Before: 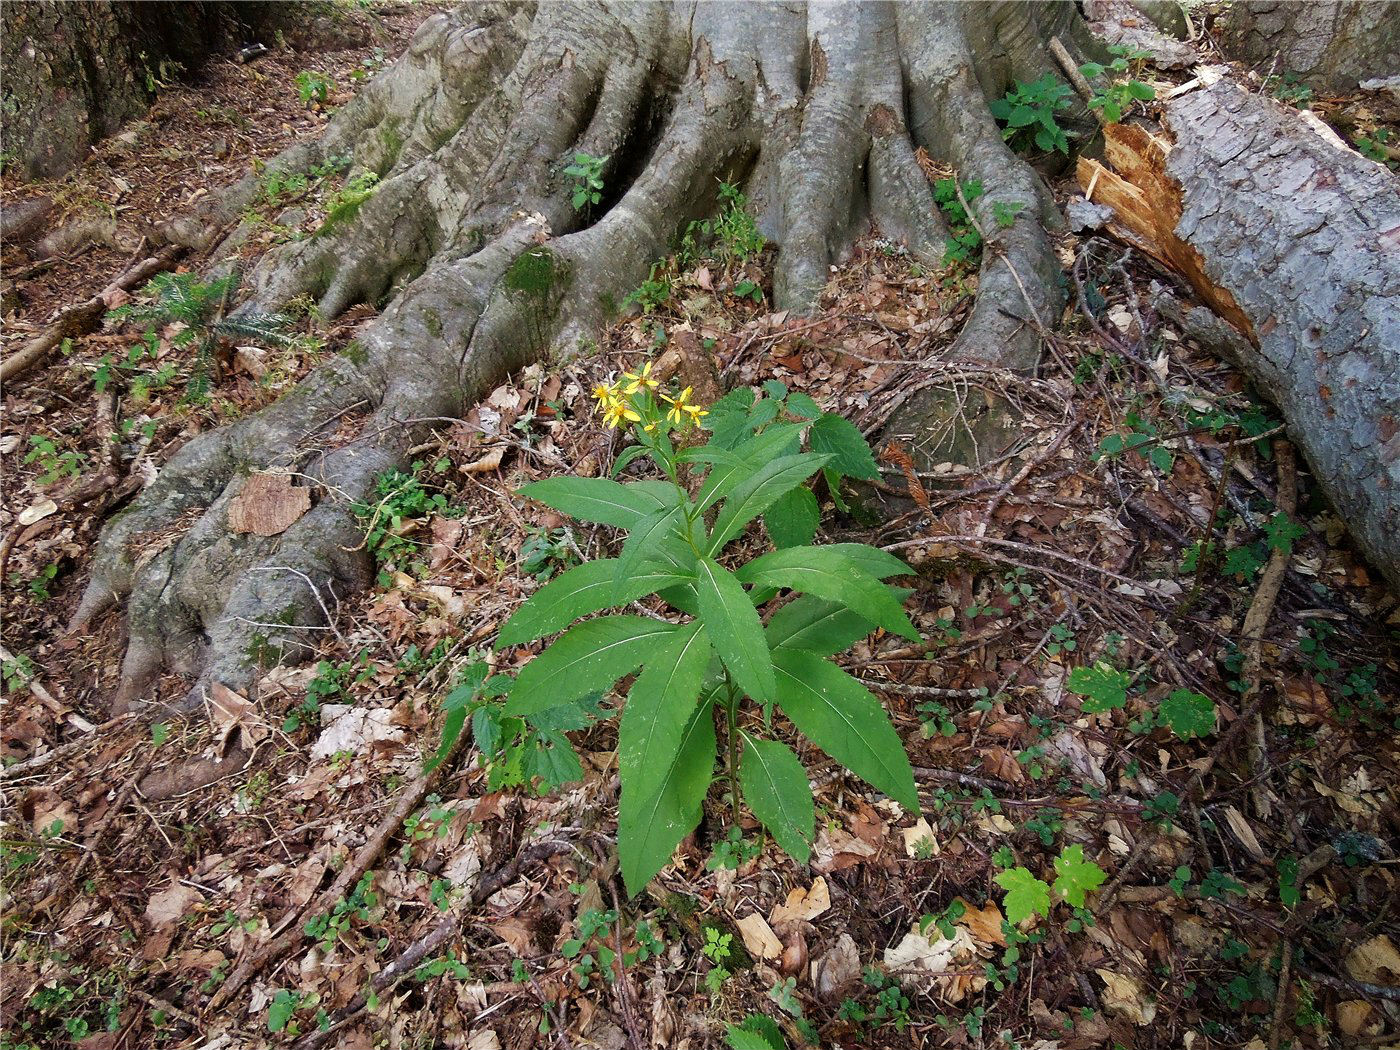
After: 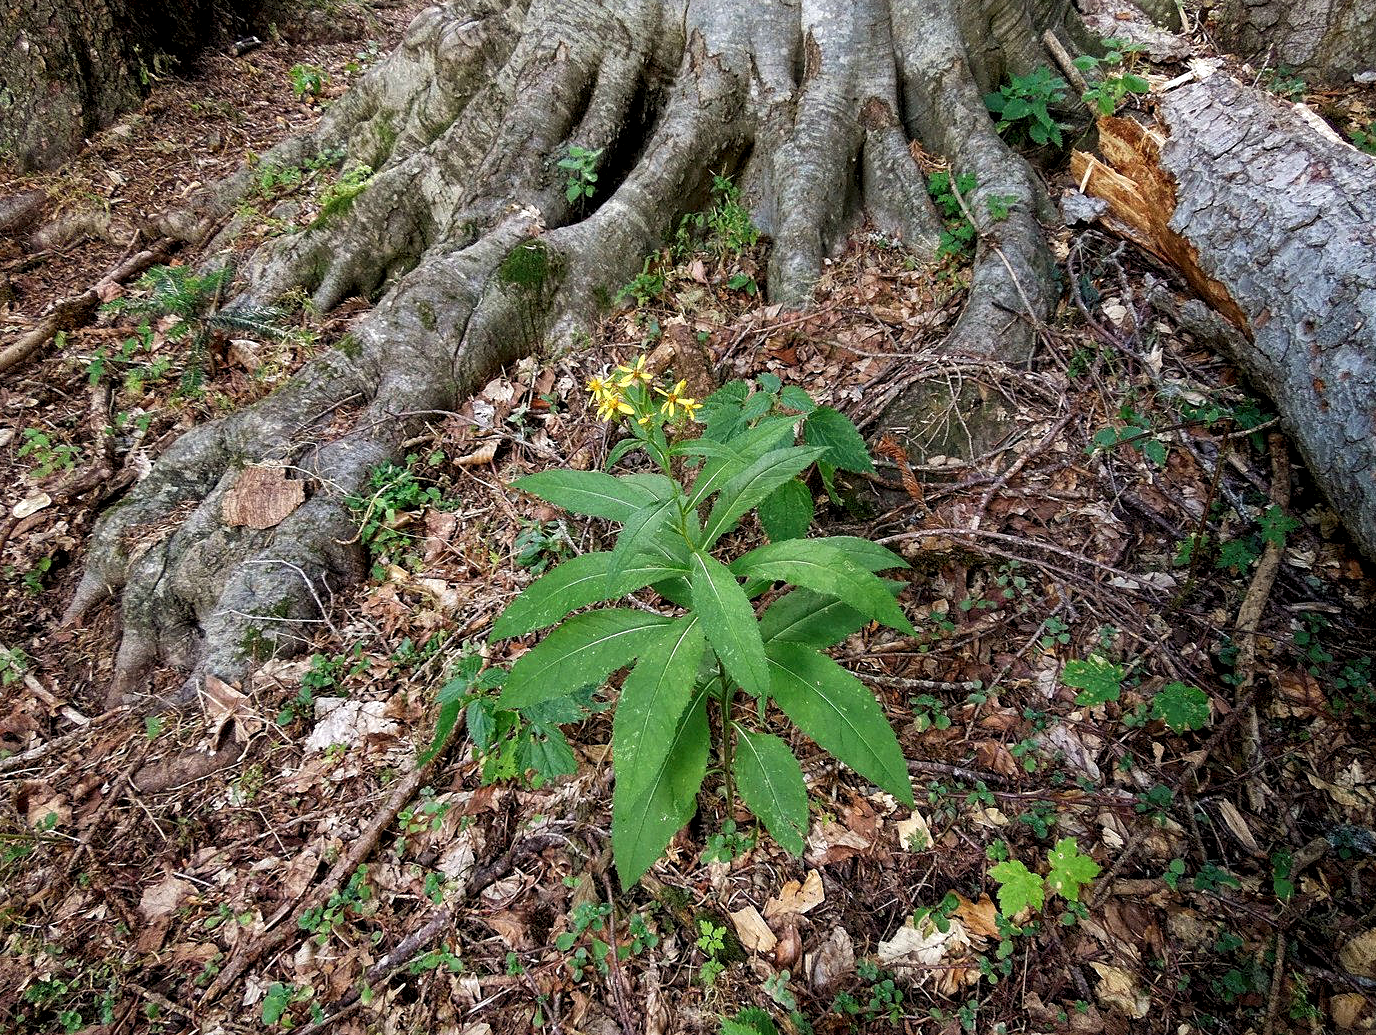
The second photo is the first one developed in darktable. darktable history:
crop: left 0.448%, top 0.676%, right 0.136%, bottom 0.663%
sharpen: amount 0.214
local contrast: highlights 101%, shadows 100%, detail 201%, midtone range 0.2
